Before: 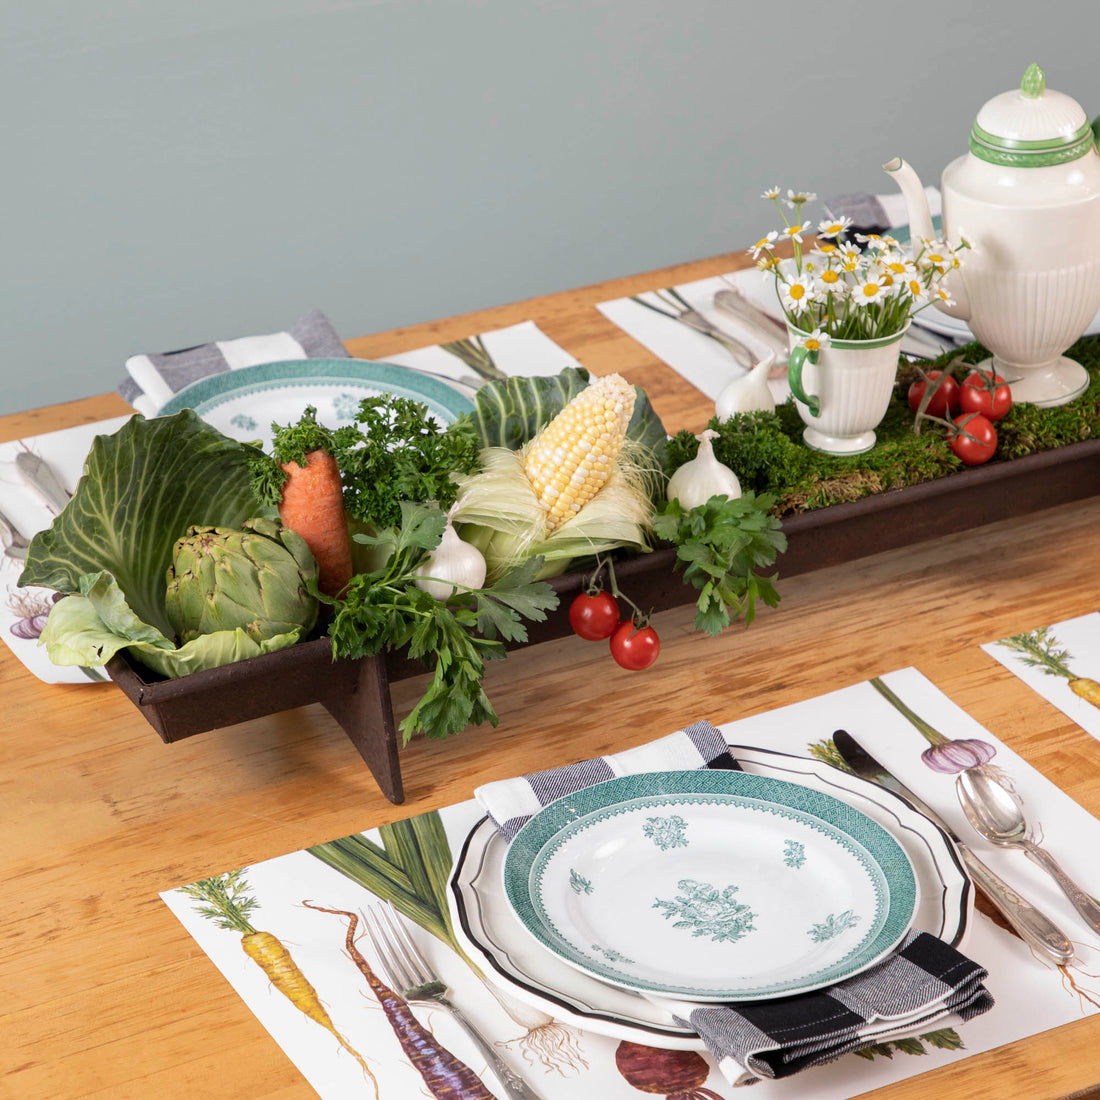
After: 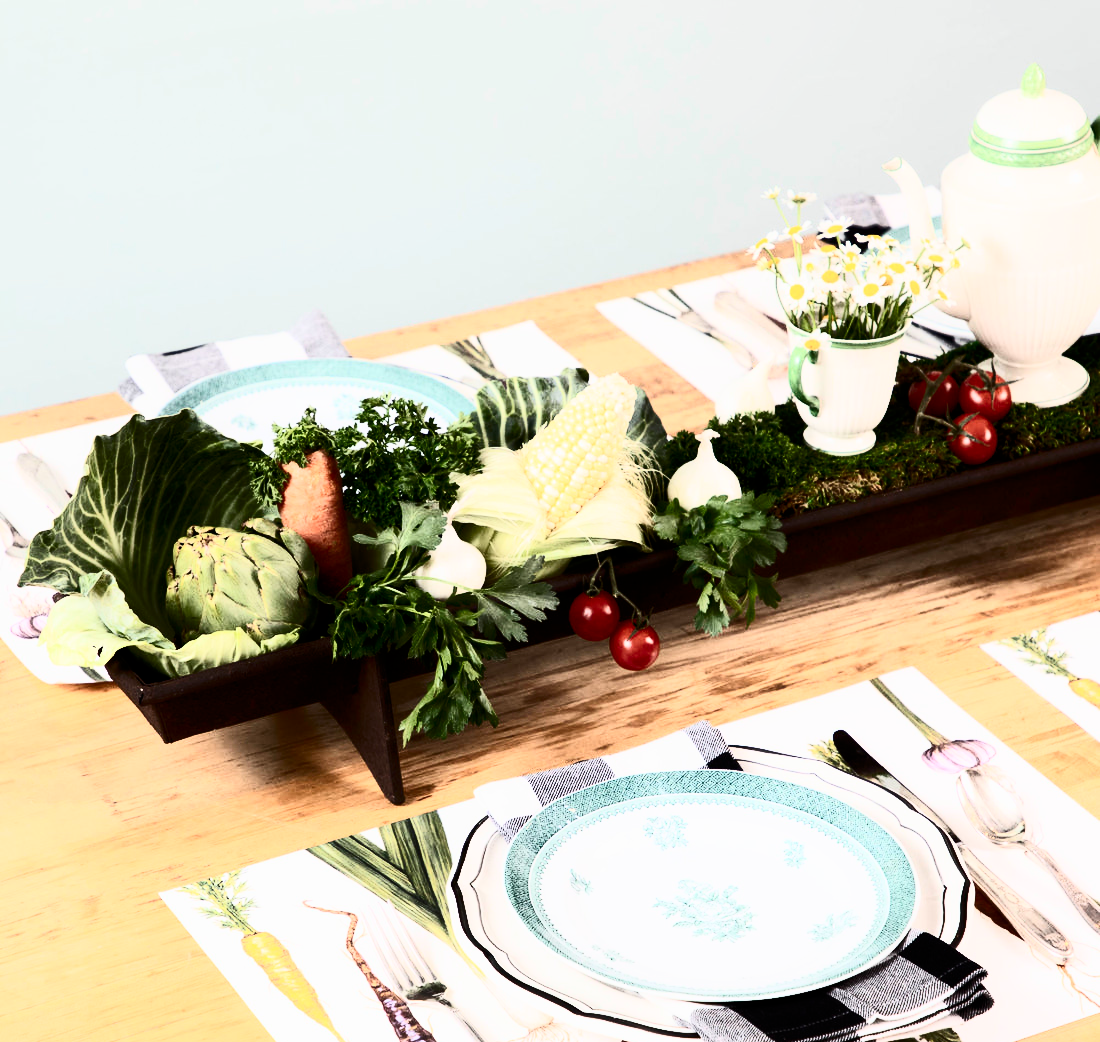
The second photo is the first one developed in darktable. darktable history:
crop and rotate: top 0.011%, bottom 5.195%
contrast equalizer: y [[0.5, 0.542, 0.583, 0.625, 0.667, 0.708], [0.5 ×6], [0.5 ×6], [0 ×6], [0 ×6]], mix -0.286
contrast brightness saturation: contrast 0.92, brightness 0.204
filmic rgb: black relative exposure -7.73 EV, white relative exposure 4.36 EV, threshold 2.95 EV, hardness 3.76, latitude 50.01%, contrast 1.101, iterations of high-quality reconstruction 0, enable highlight reconstruction true
